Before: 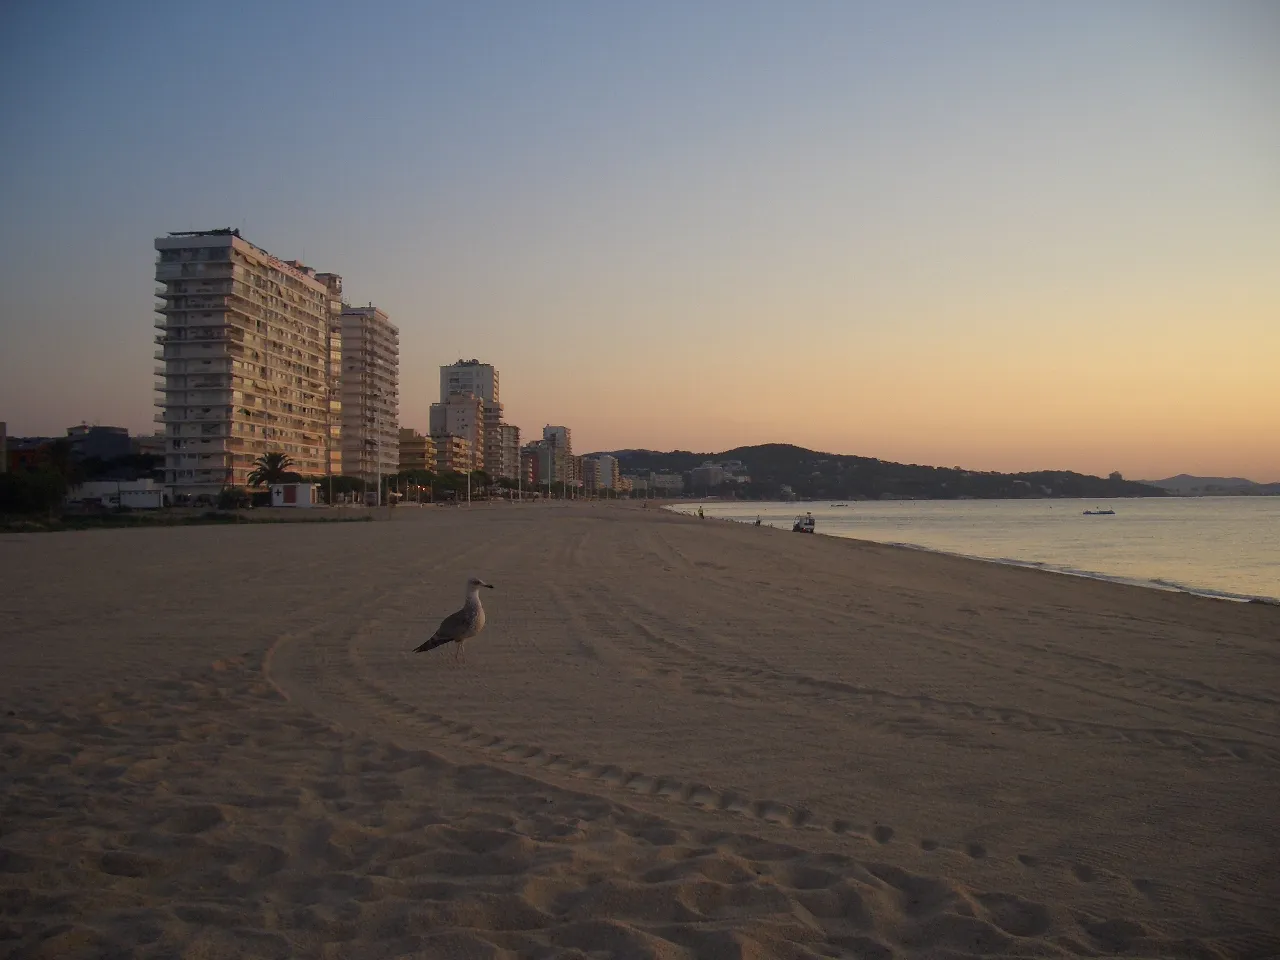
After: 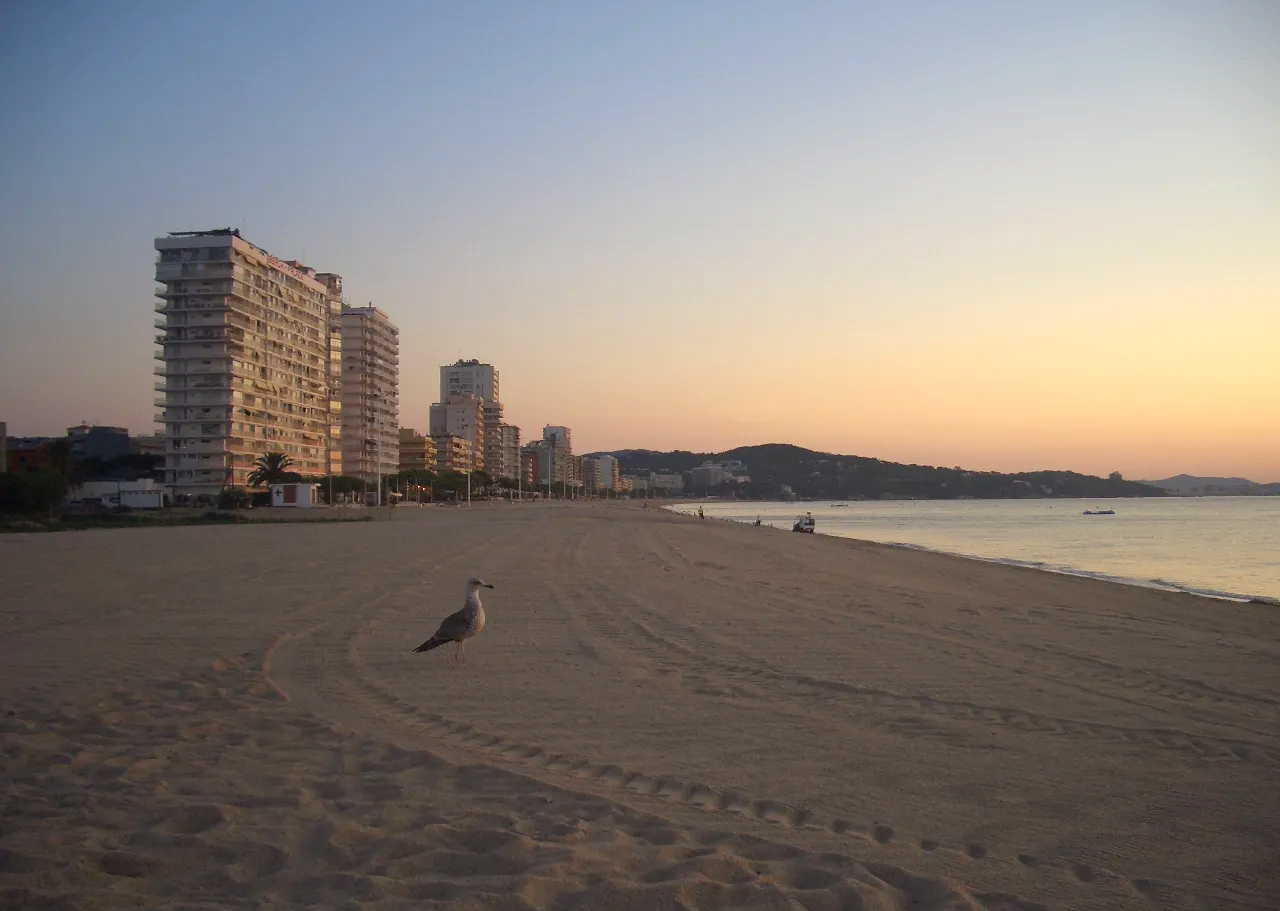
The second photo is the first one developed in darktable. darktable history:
crop and rotate: top 0.001%, bottom 5.03%
exposure: black level correction 0, exposure 0.498 EV, compensate exposure bias true, compensate highlight preservation false
